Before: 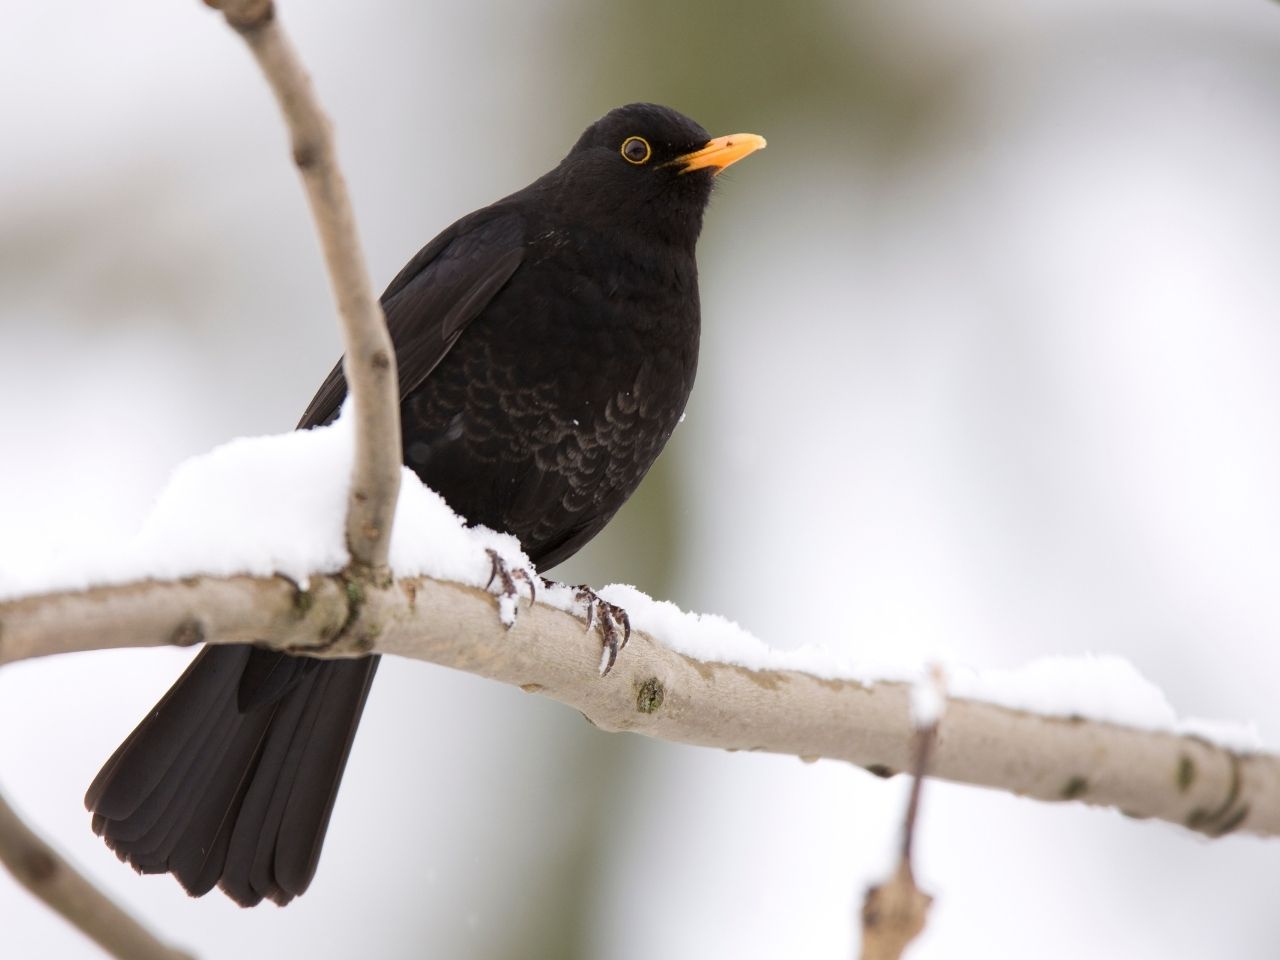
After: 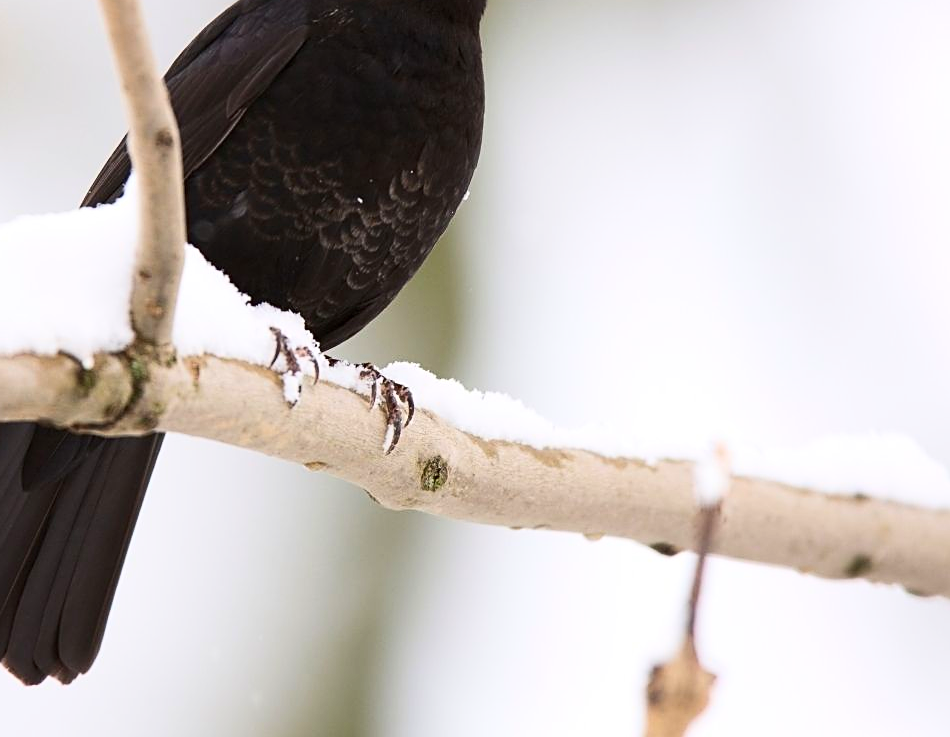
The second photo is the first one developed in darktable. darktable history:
crop: left 16.876%, top 23.142%, right 8.899%
contrast brightness saturation: contrast 0.228, brightness 0.101, saturation 0.286
sharpen: on, module defaults
